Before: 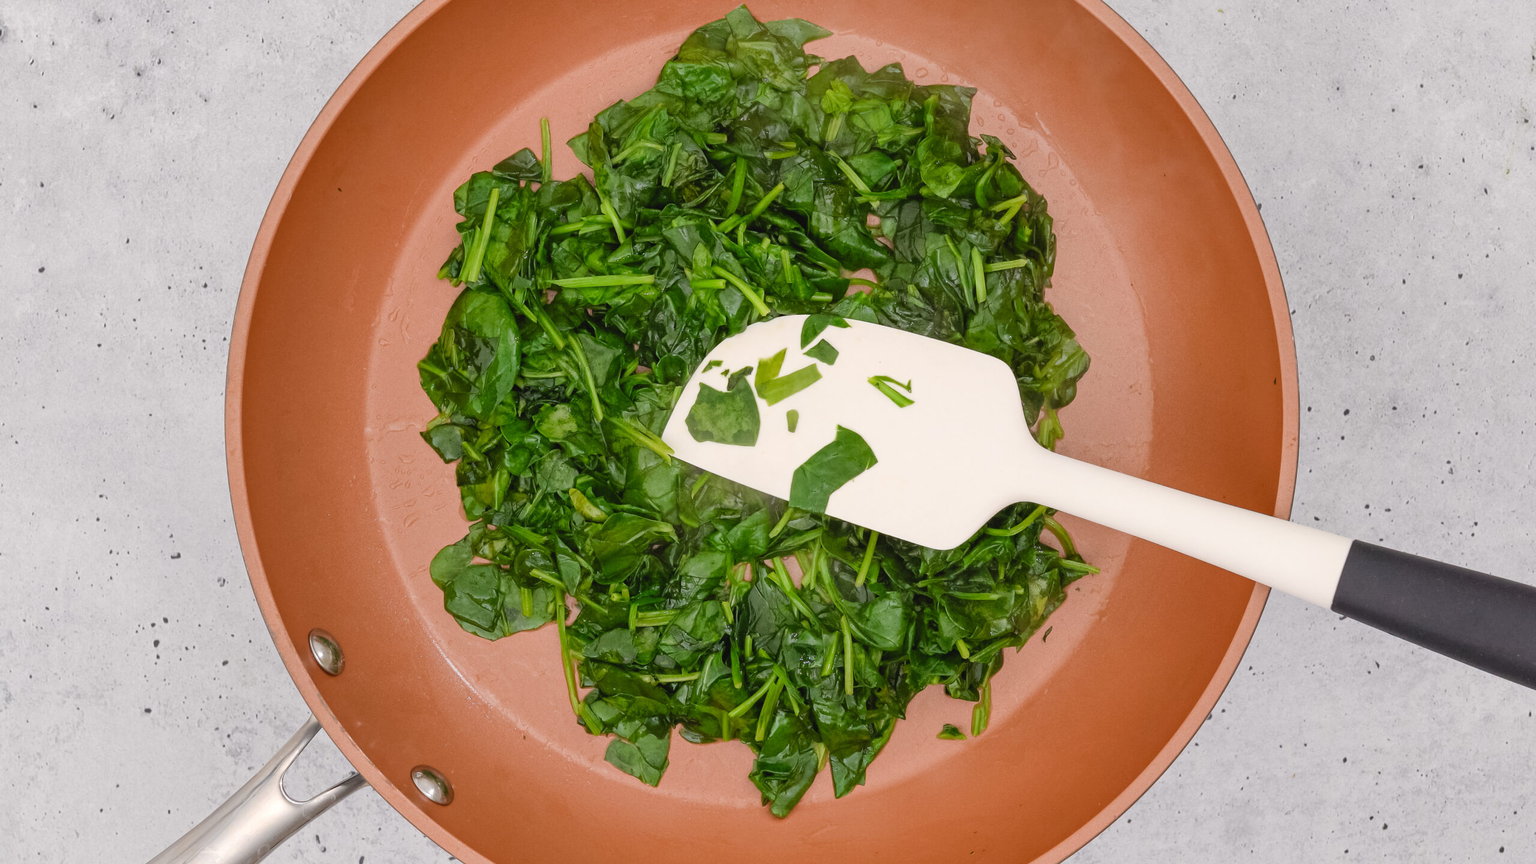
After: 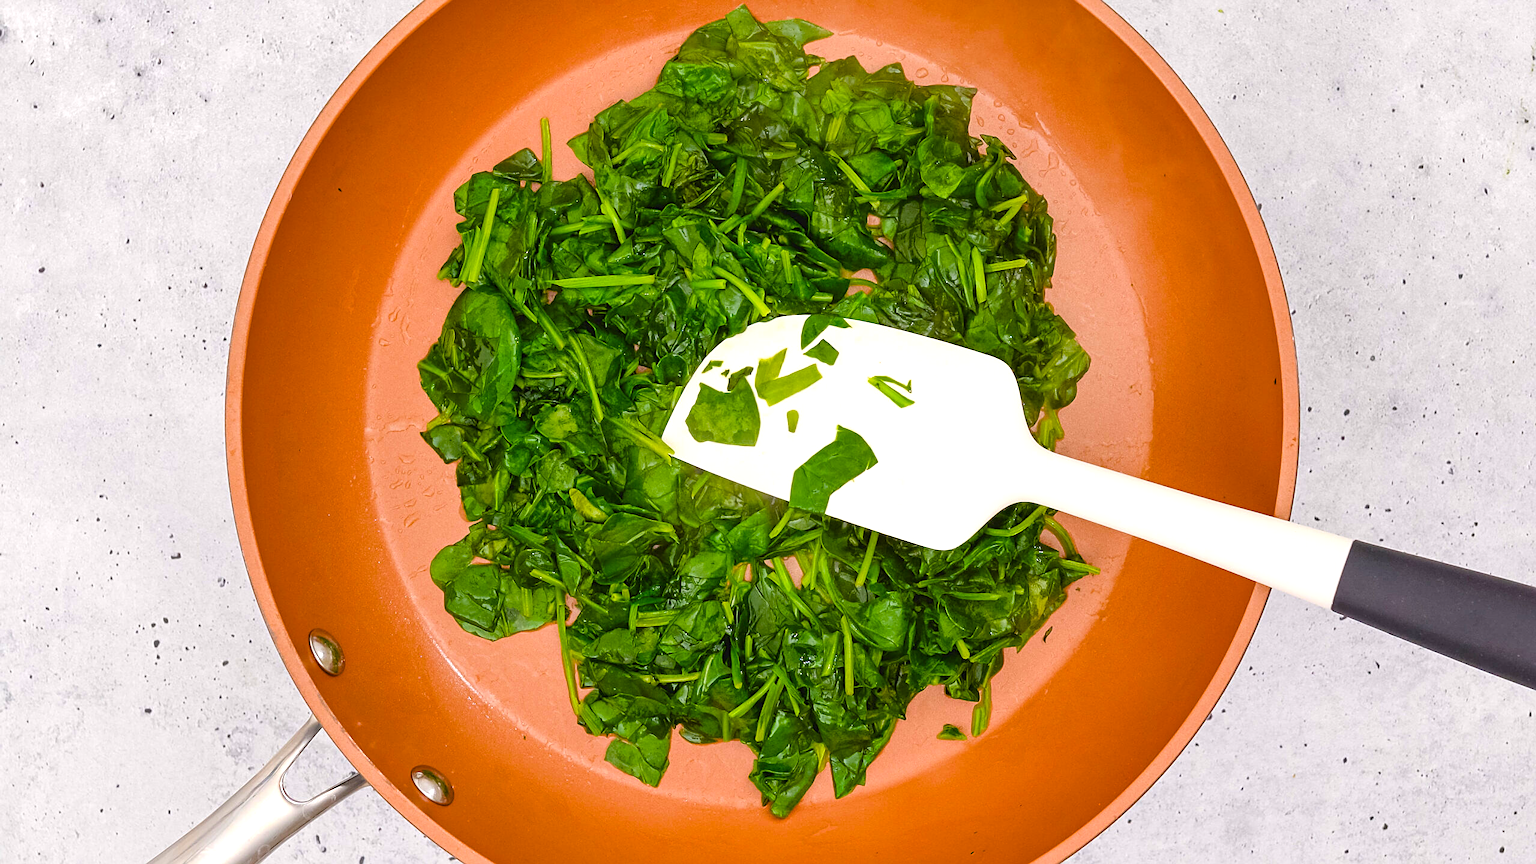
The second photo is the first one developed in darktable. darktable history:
sharpen: on, module defaults
color balance rgb: perceptual saturation grading › global saturation 36.255%, perceptual saturation grading › shadows 35.849%, perceptual brilliance grading › global brilliance 12.08%, global vibrance 20%
